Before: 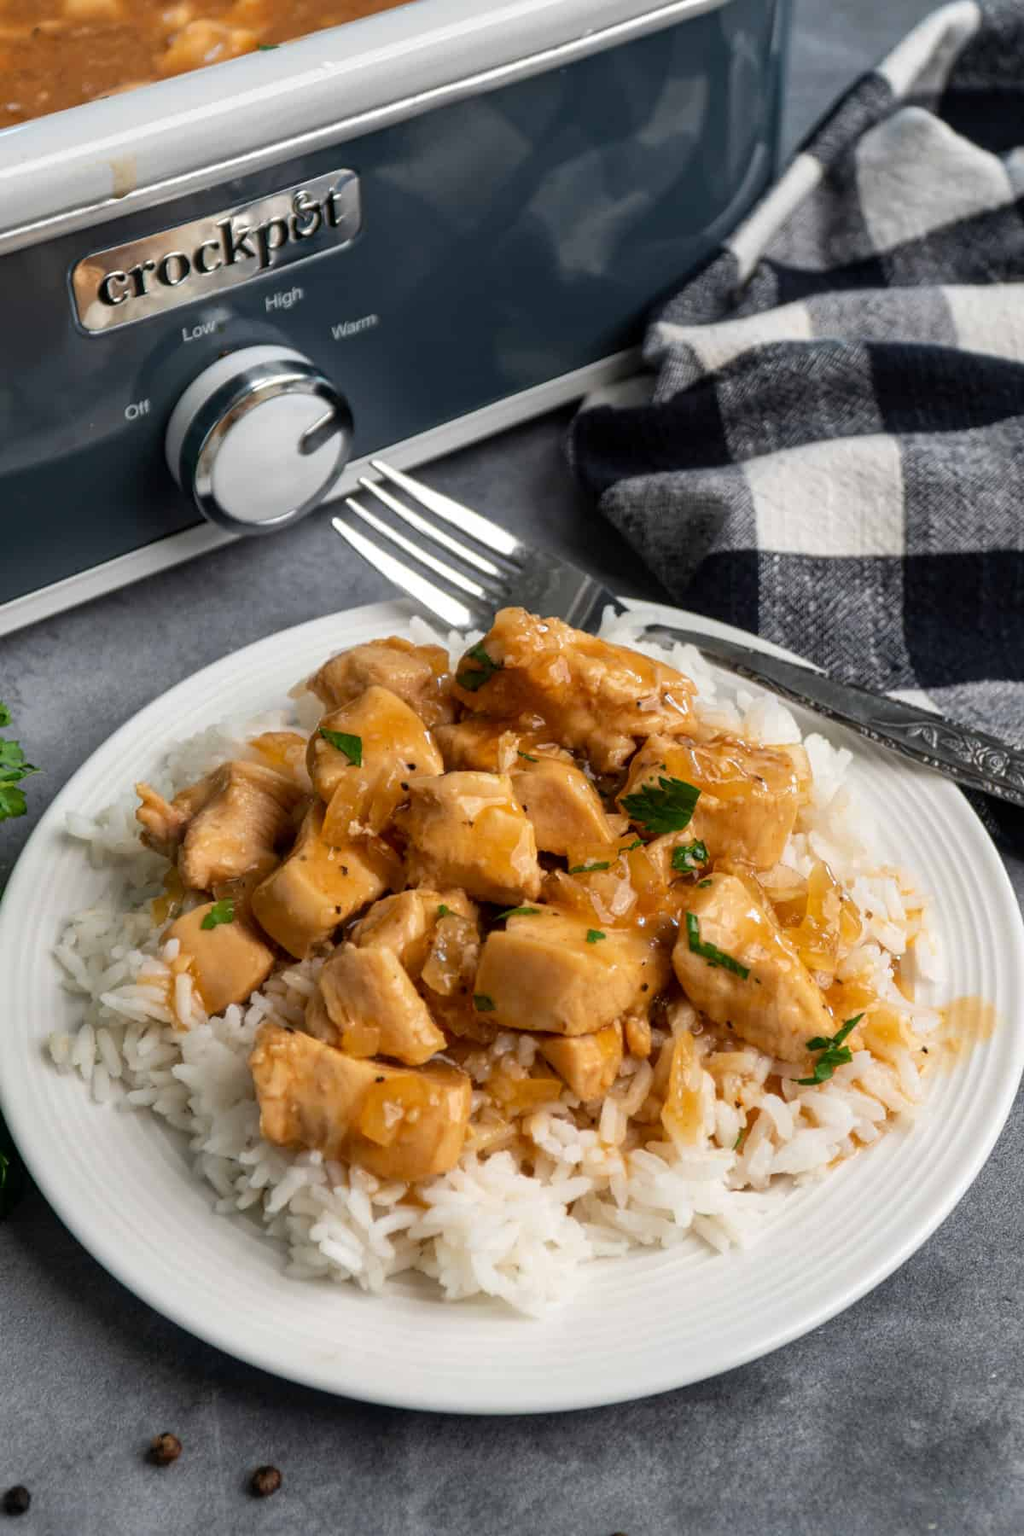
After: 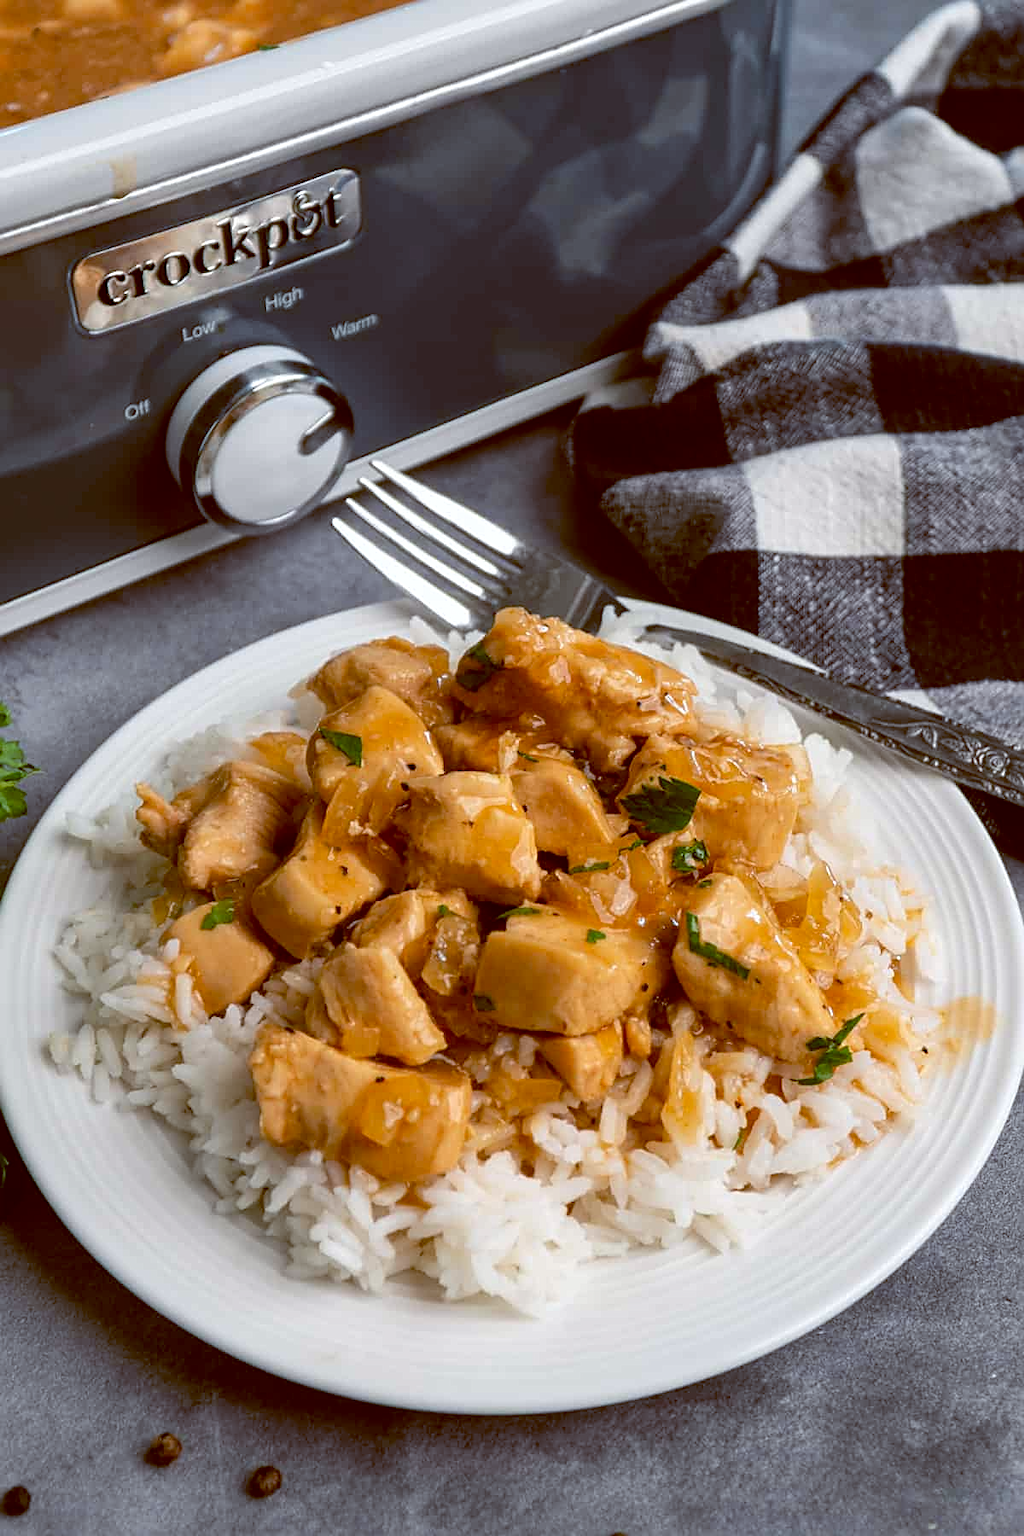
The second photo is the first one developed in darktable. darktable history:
color balance: lift [1, 1.015, 1.004, 0.985], gamma [1, 0.958, 0.971, 1.042], gain [1, 0.956, 0.977, 1.044]
sharpen: on, module defaults
